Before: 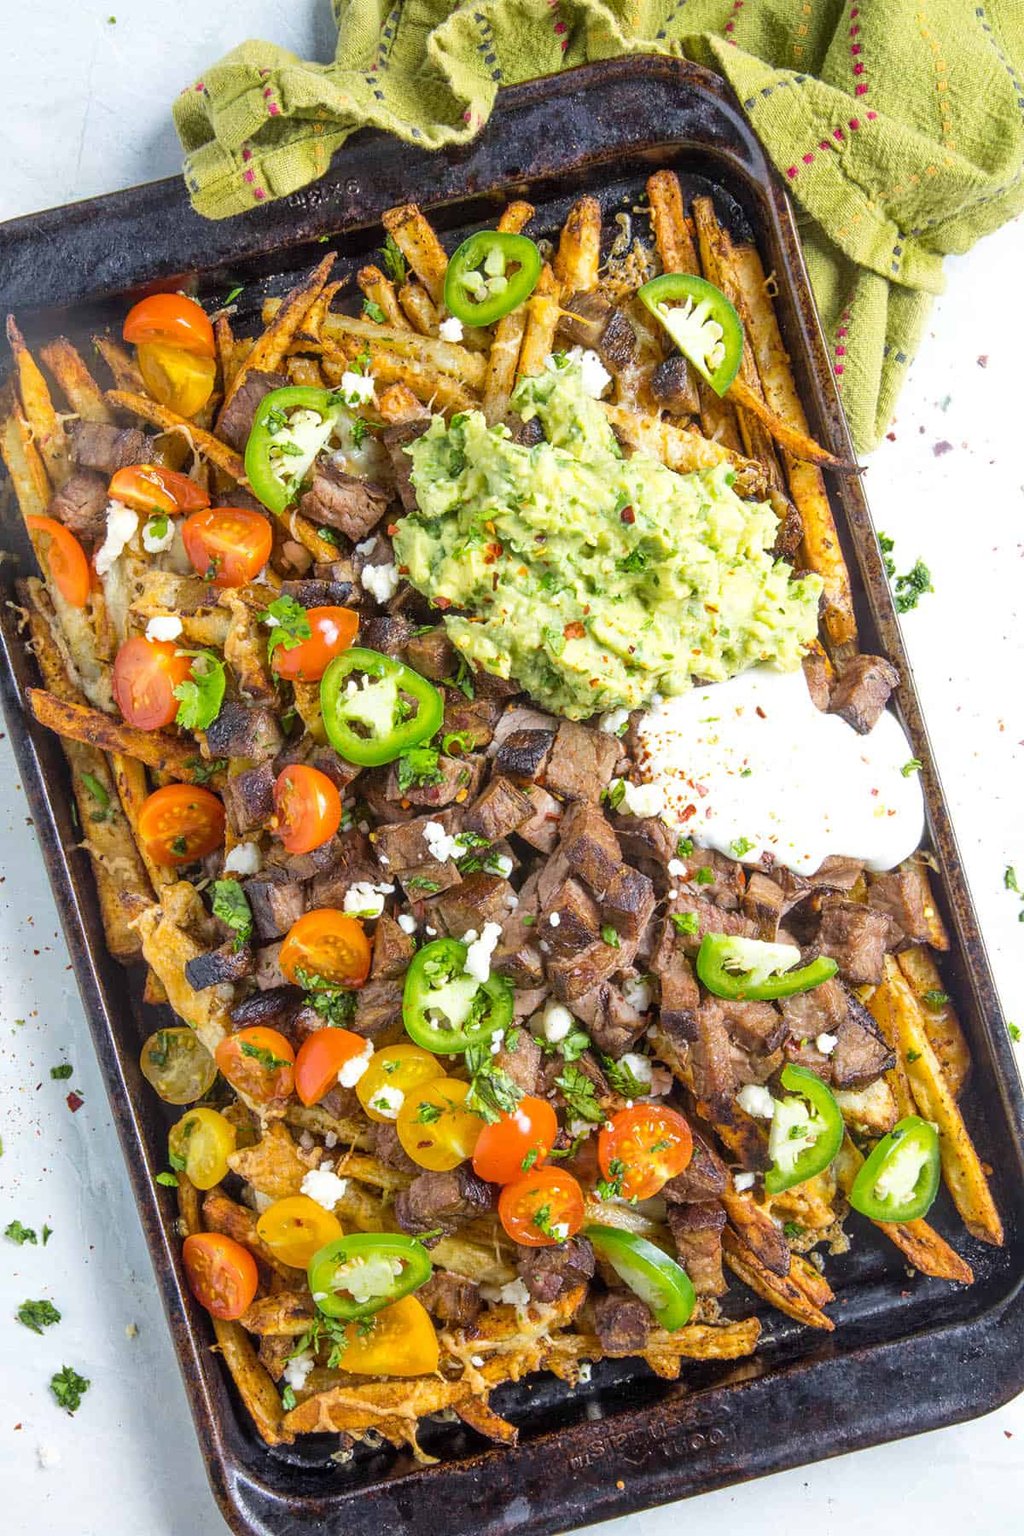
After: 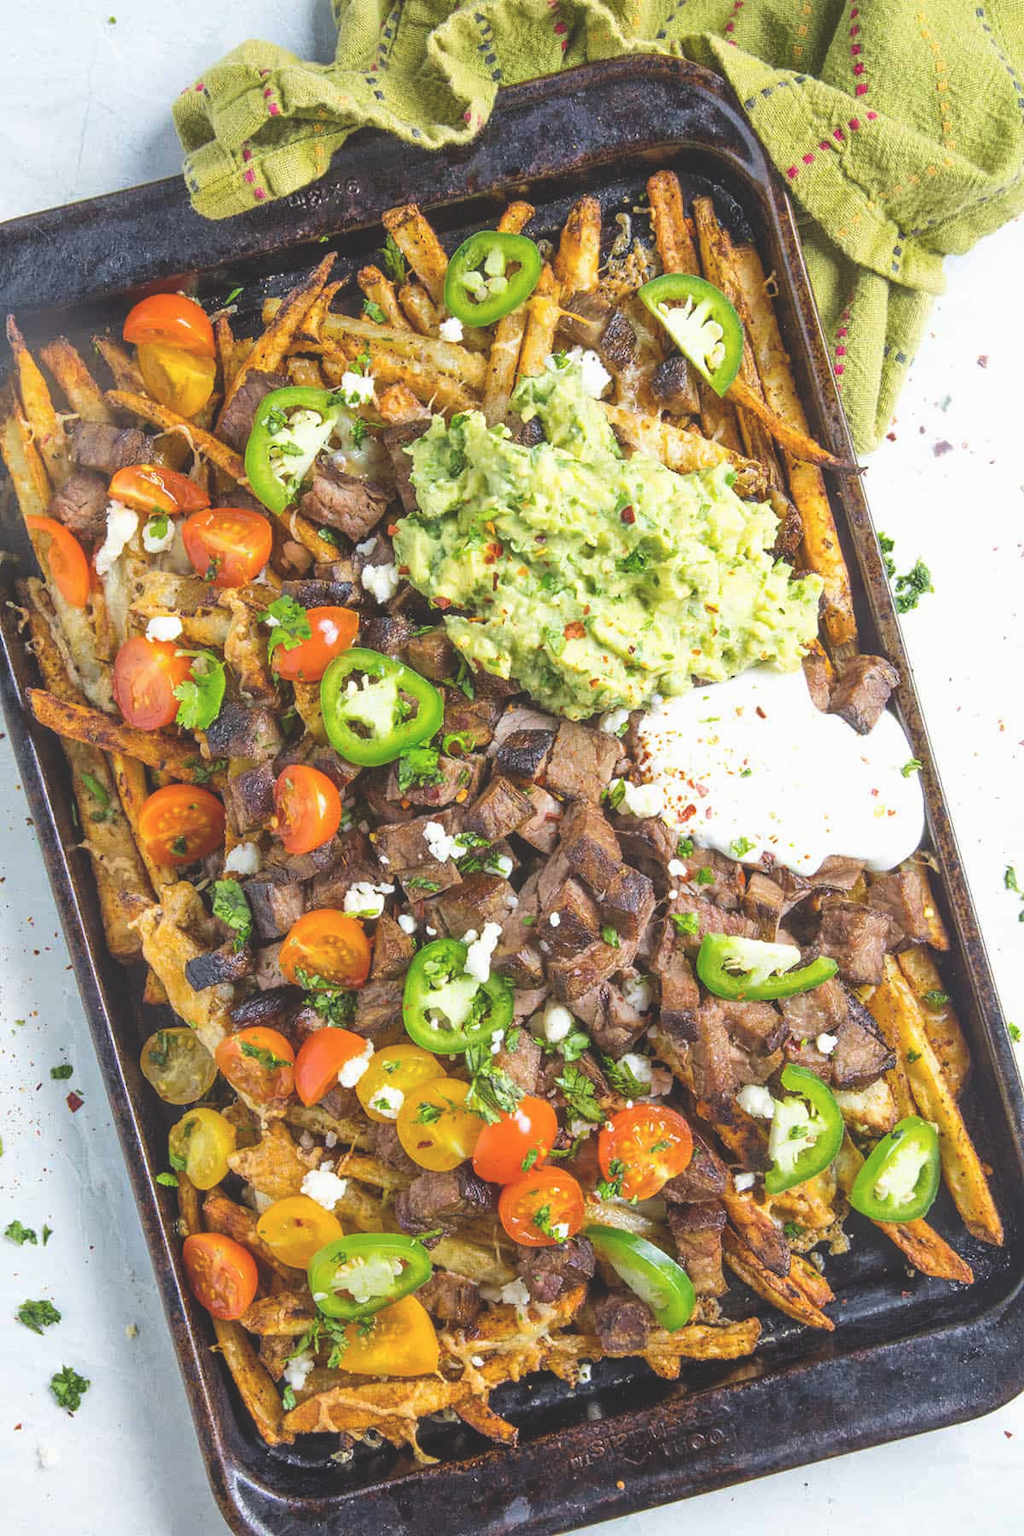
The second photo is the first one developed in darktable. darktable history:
exposure: black level correction -0.023, exposure -0.034 EV, compensate highlight preservation false
